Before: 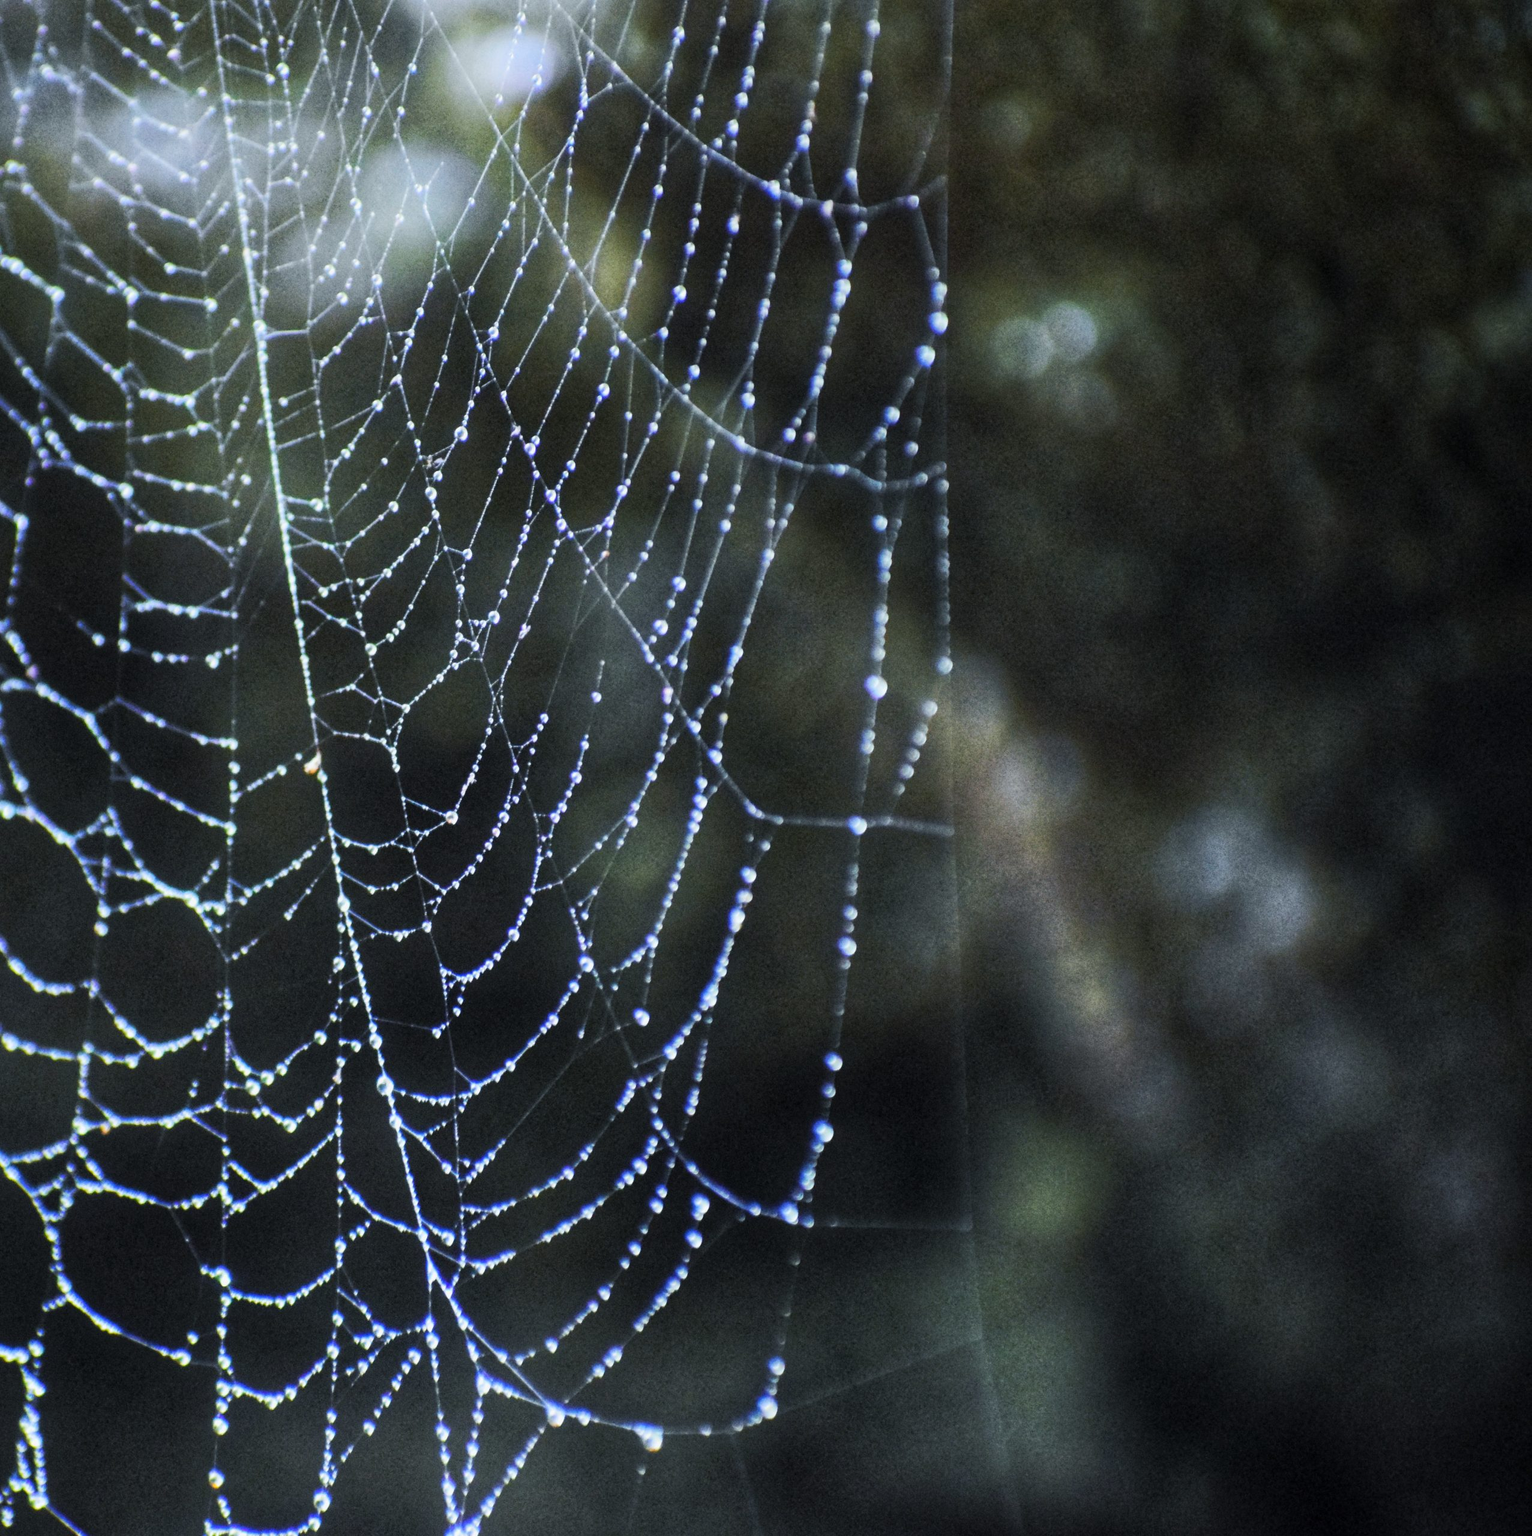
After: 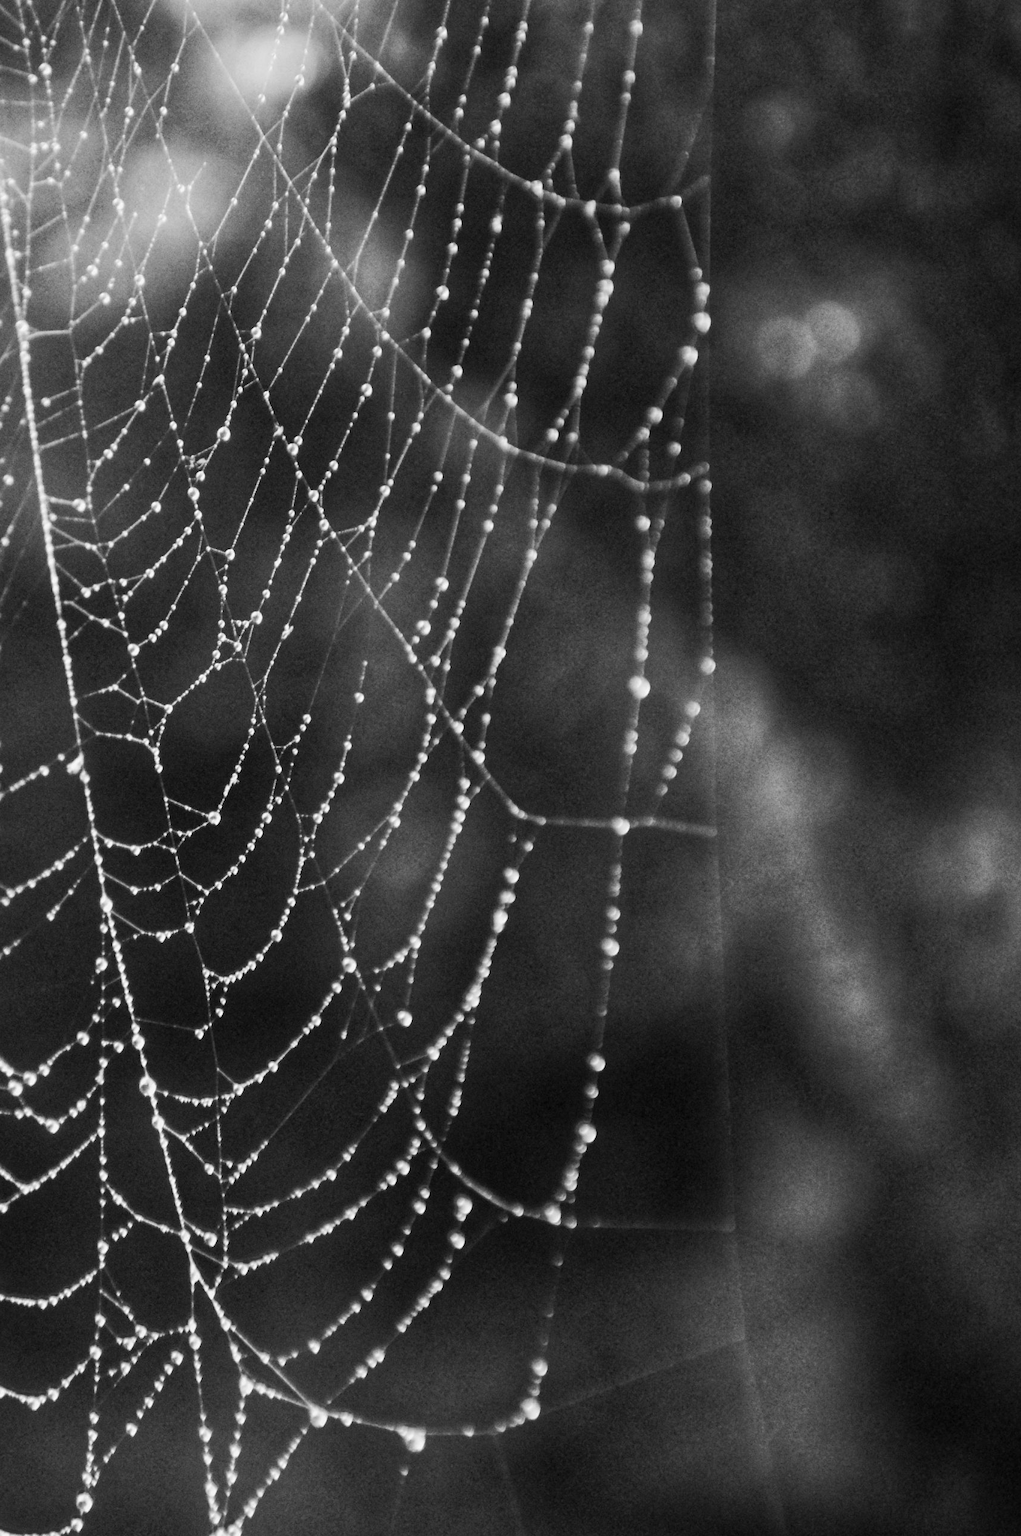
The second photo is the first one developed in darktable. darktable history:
crop and rotate: left 15.546%, right 17.787%
monochrome: a 0, b 0, size 0.5, highlights 0.57
